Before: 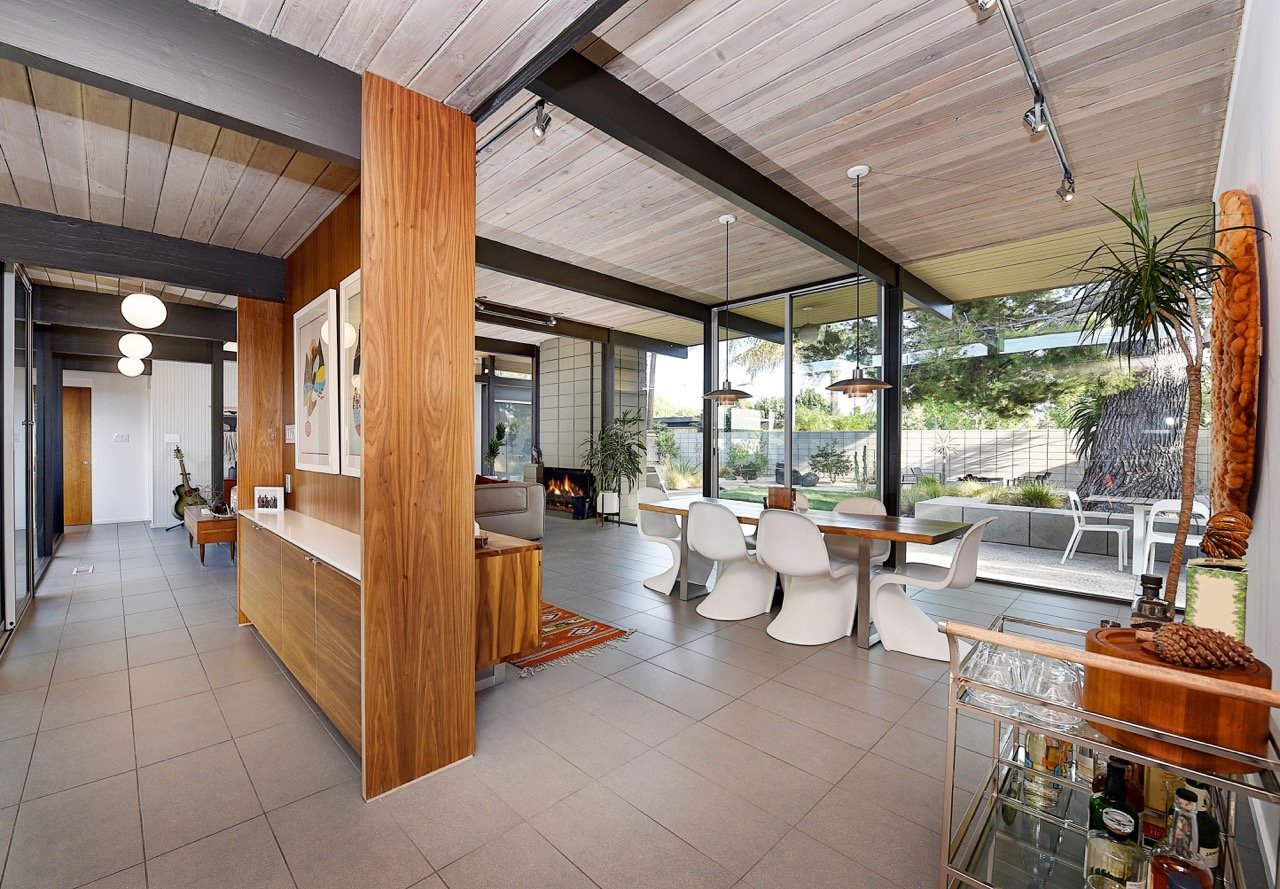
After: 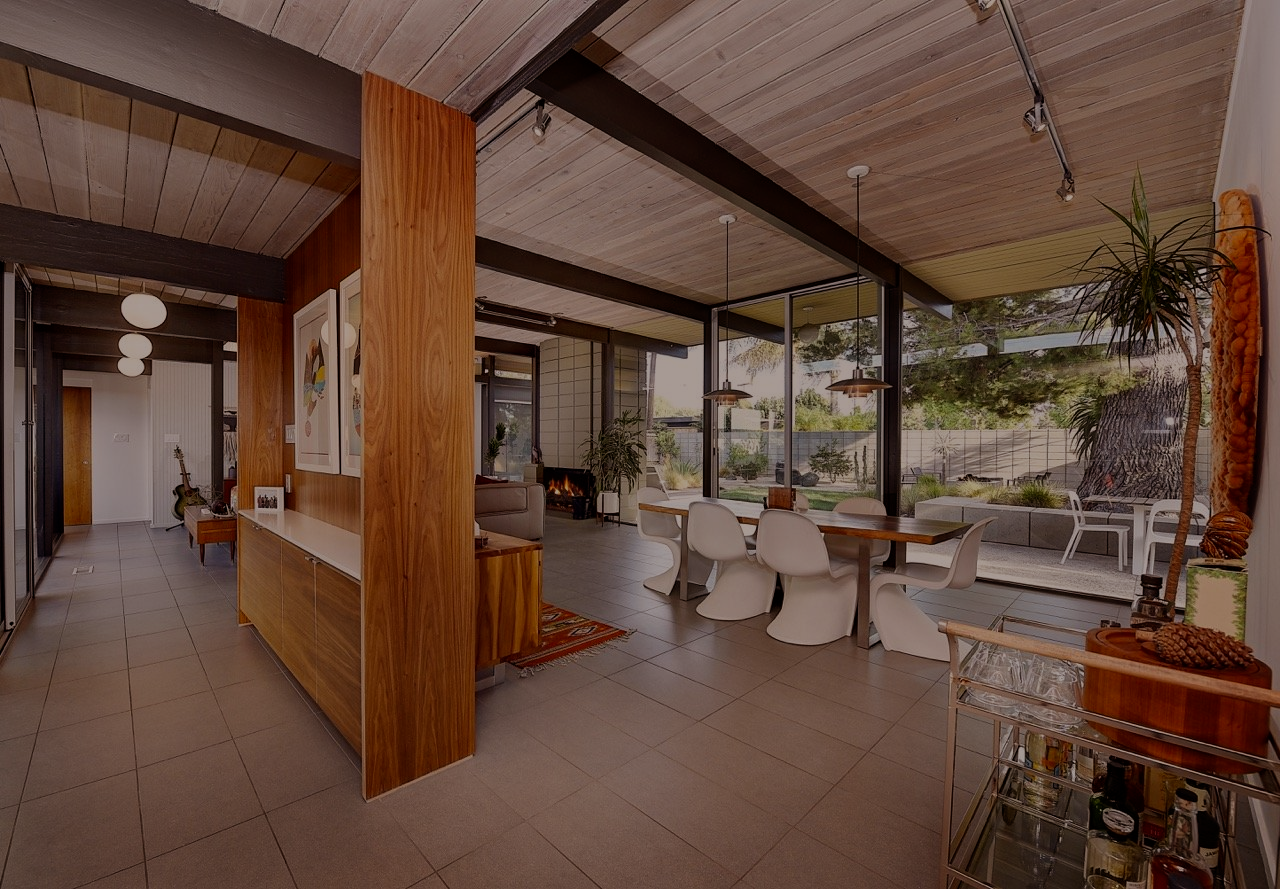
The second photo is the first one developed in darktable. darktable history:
rgb levels: mode RGB, independent channels, levels [[0, 0.5, 1], [0, 0.521, 1], [0, 0.536, 1]]
exposure: exposure -1.468 EV, compensate highlight preservation false
